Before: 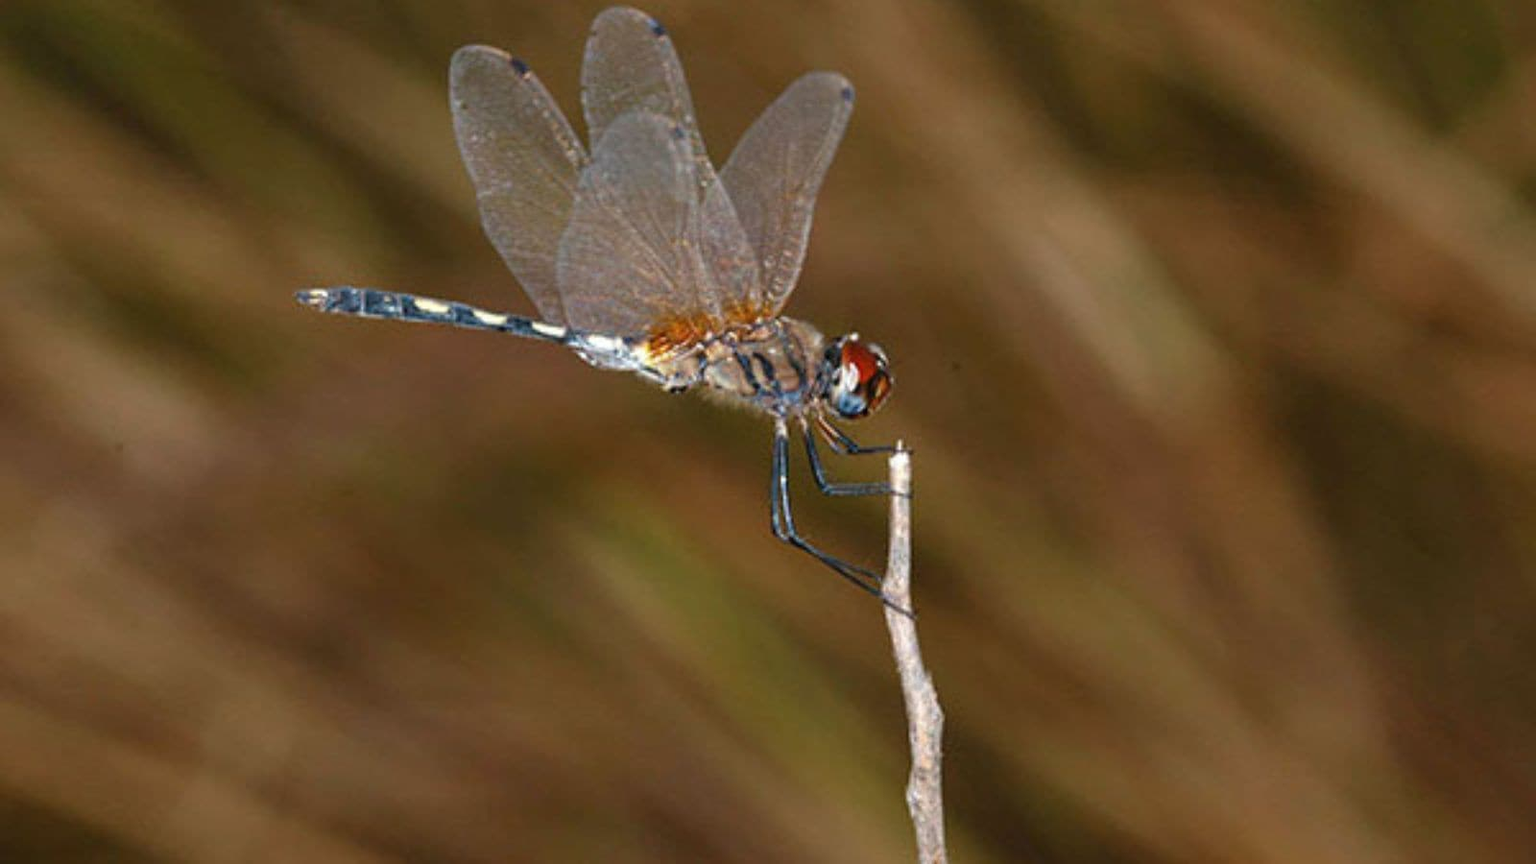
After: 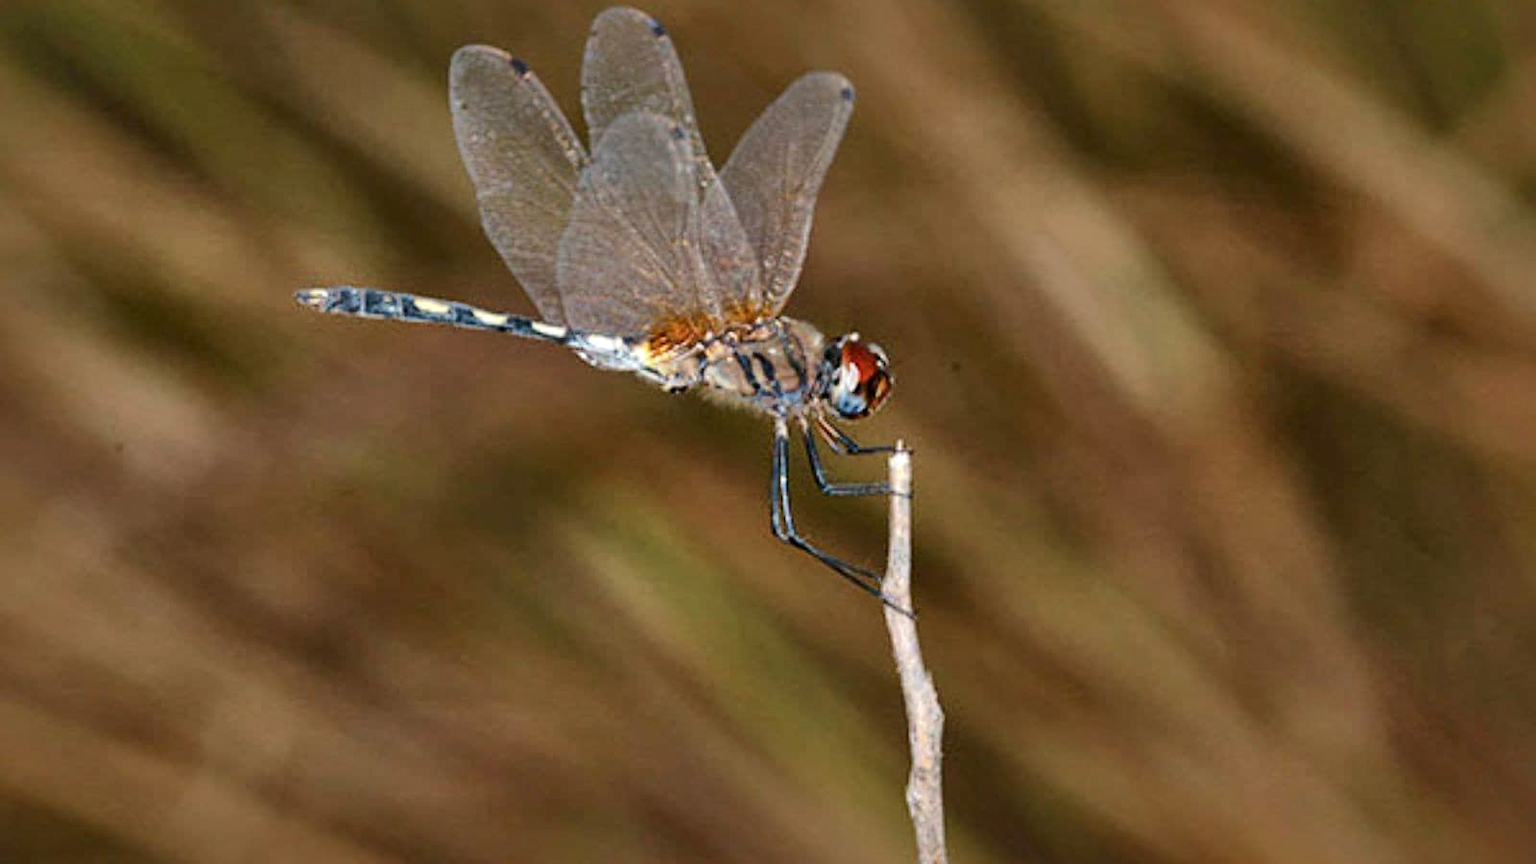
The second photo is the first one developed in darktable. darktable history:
local contrast: mode bilateral grid, contrast 25, coarseness 60, detail 151%, midtone range 0.2
shadows and highlights: on, module defaults
